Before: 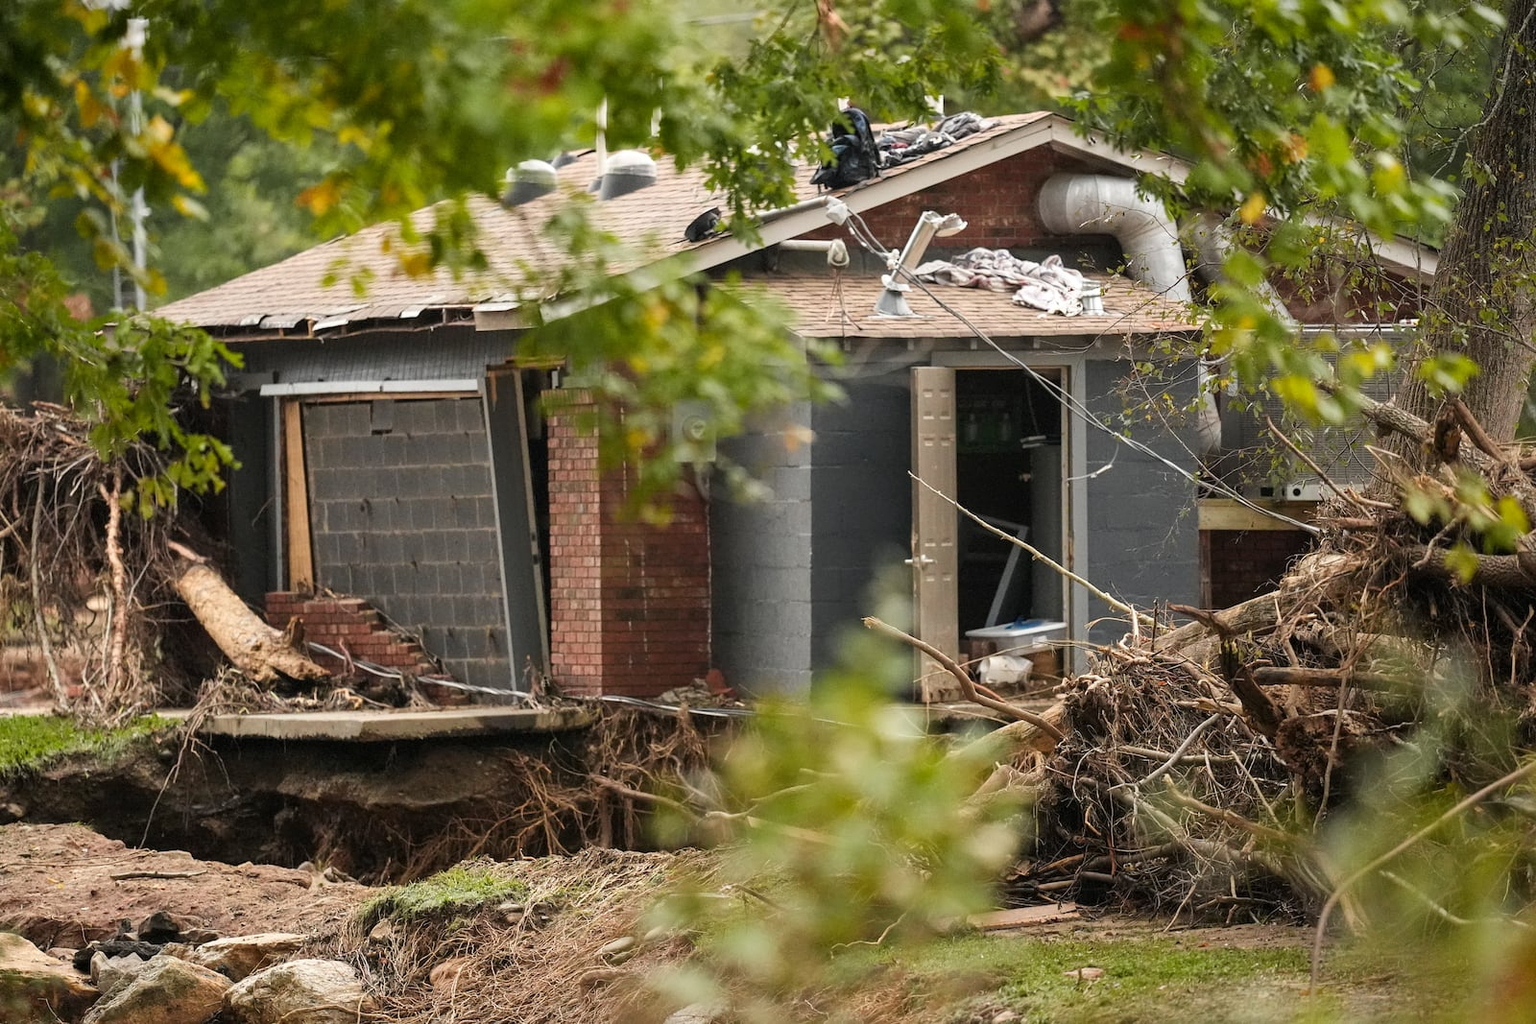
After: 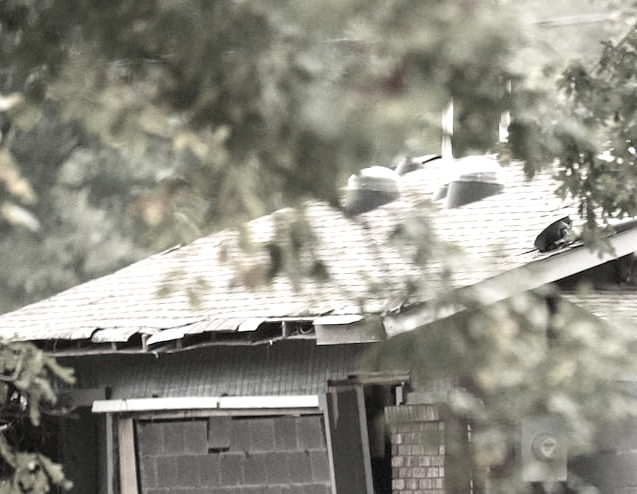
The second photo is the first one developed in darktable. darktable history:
exposure: black level correction 0, exposure 0.702 EV, compensate highlight preservation false
color correction: highlights b* 0.041, saturation 0.177
crop and rotate: left 11.245%, top 0.047%, right 48.881%, bottom 53.572%
